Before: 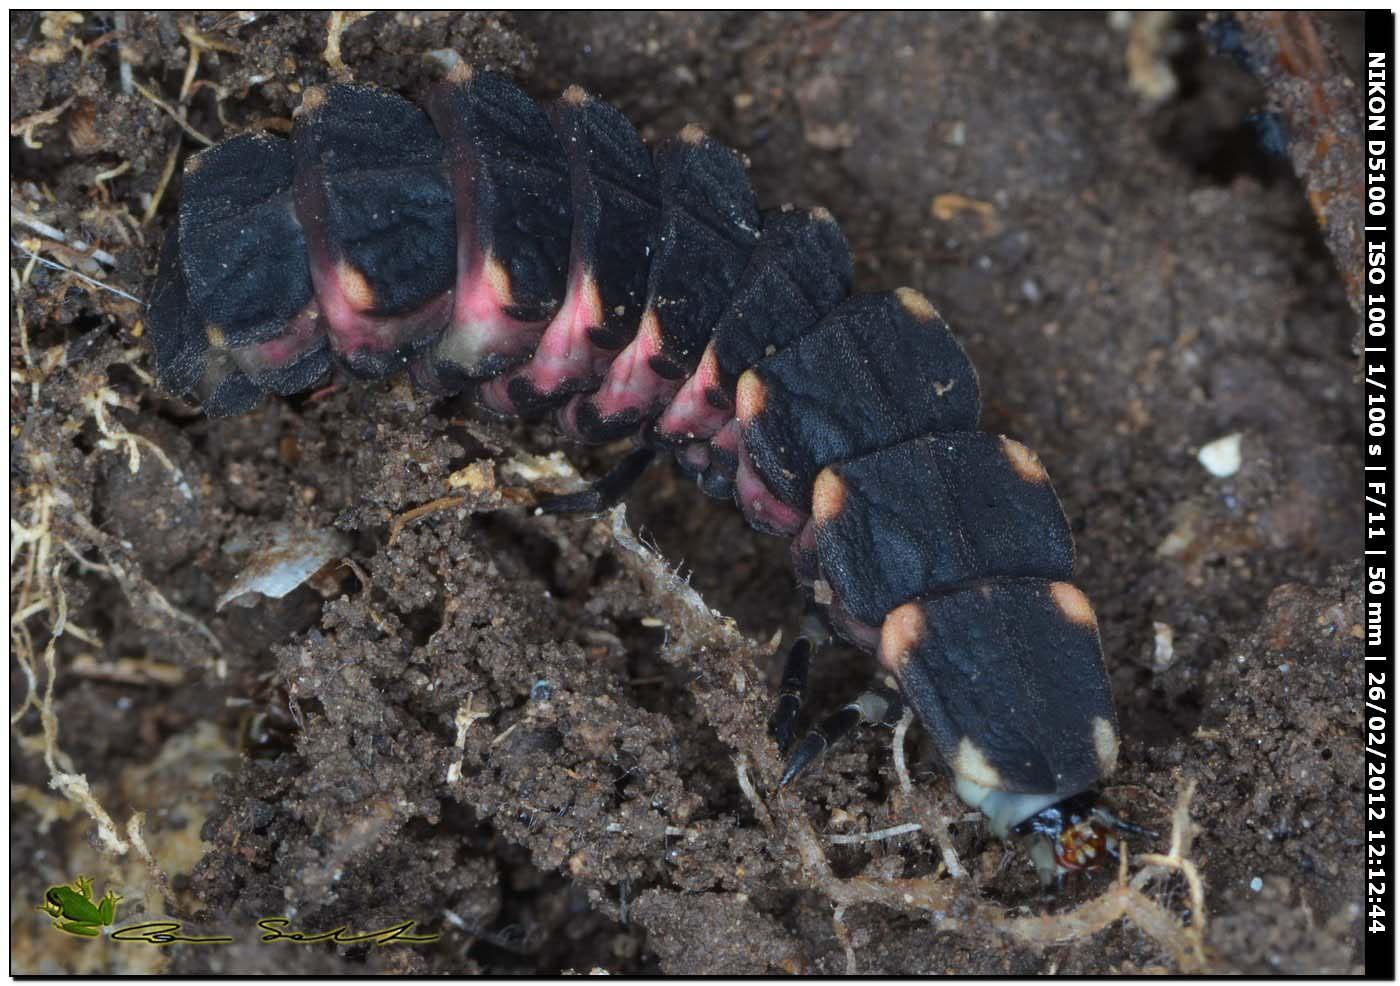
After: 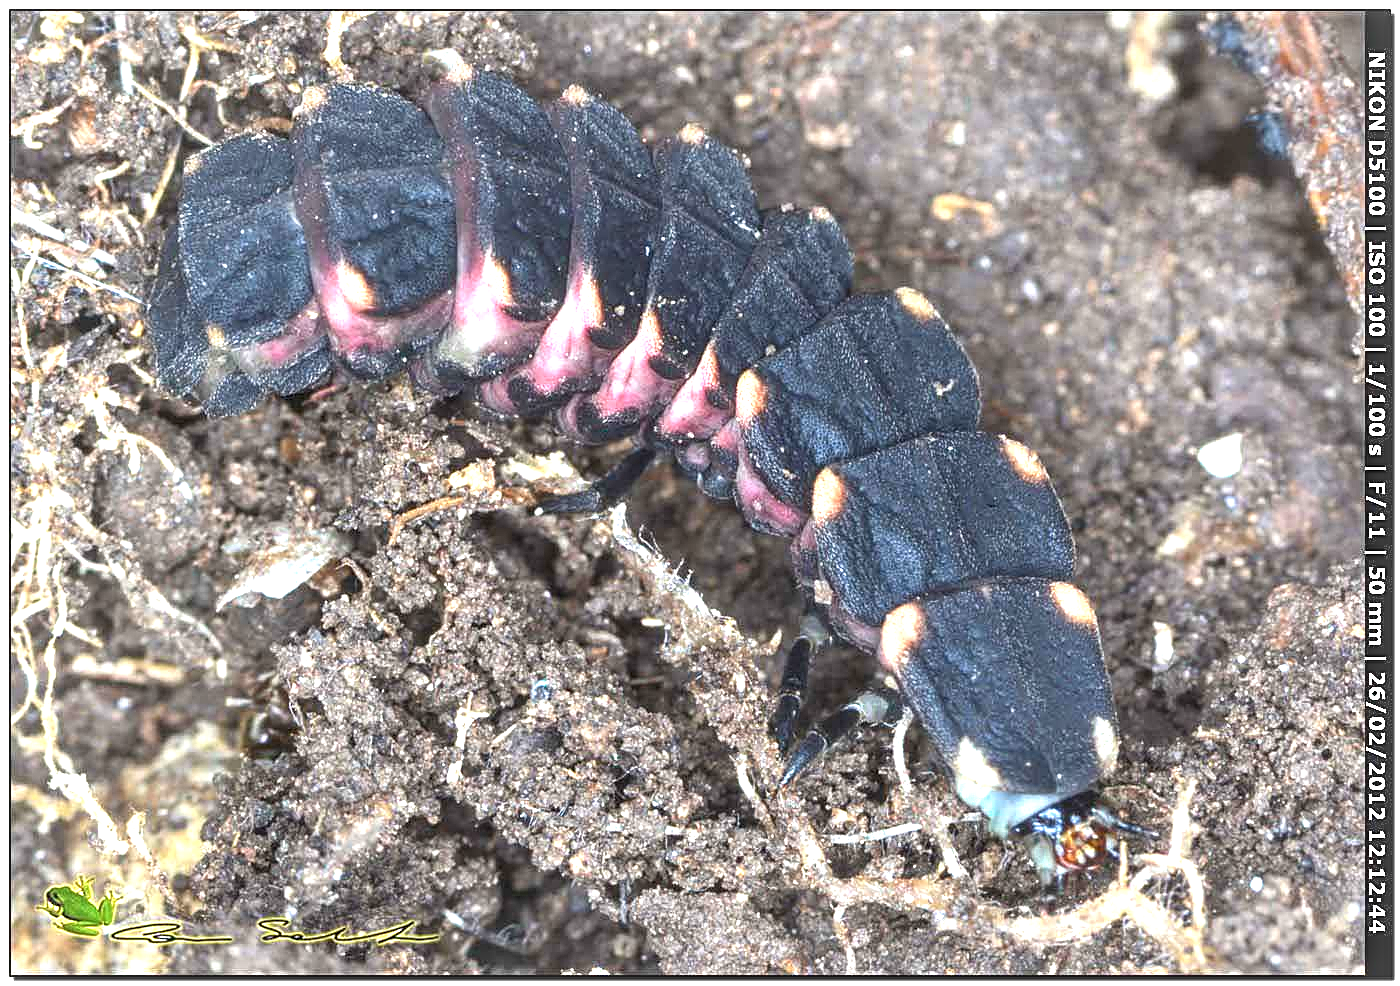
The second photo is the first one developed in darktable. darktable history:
exposure: black level correction 0, exposure 1.911 EV, compensate highlight preservation false
sharpen: on, module defaults
color zones: curves: ch0 [(0.25, 0.5) (0.423, 0.5) (0.443, 0.5) (0.521, 0.756) (0.568, 0.5) (0.576, 0.5) (0.75, 0.5)]; ch1 [(0.25, 0.5) (0.423, 0.5) (0.443, 0.5) (0.539, 0.873) (0.624, 0.565) (0.631, 0.5) (0.75, 0.5)]
local contrast: on, module defaults
